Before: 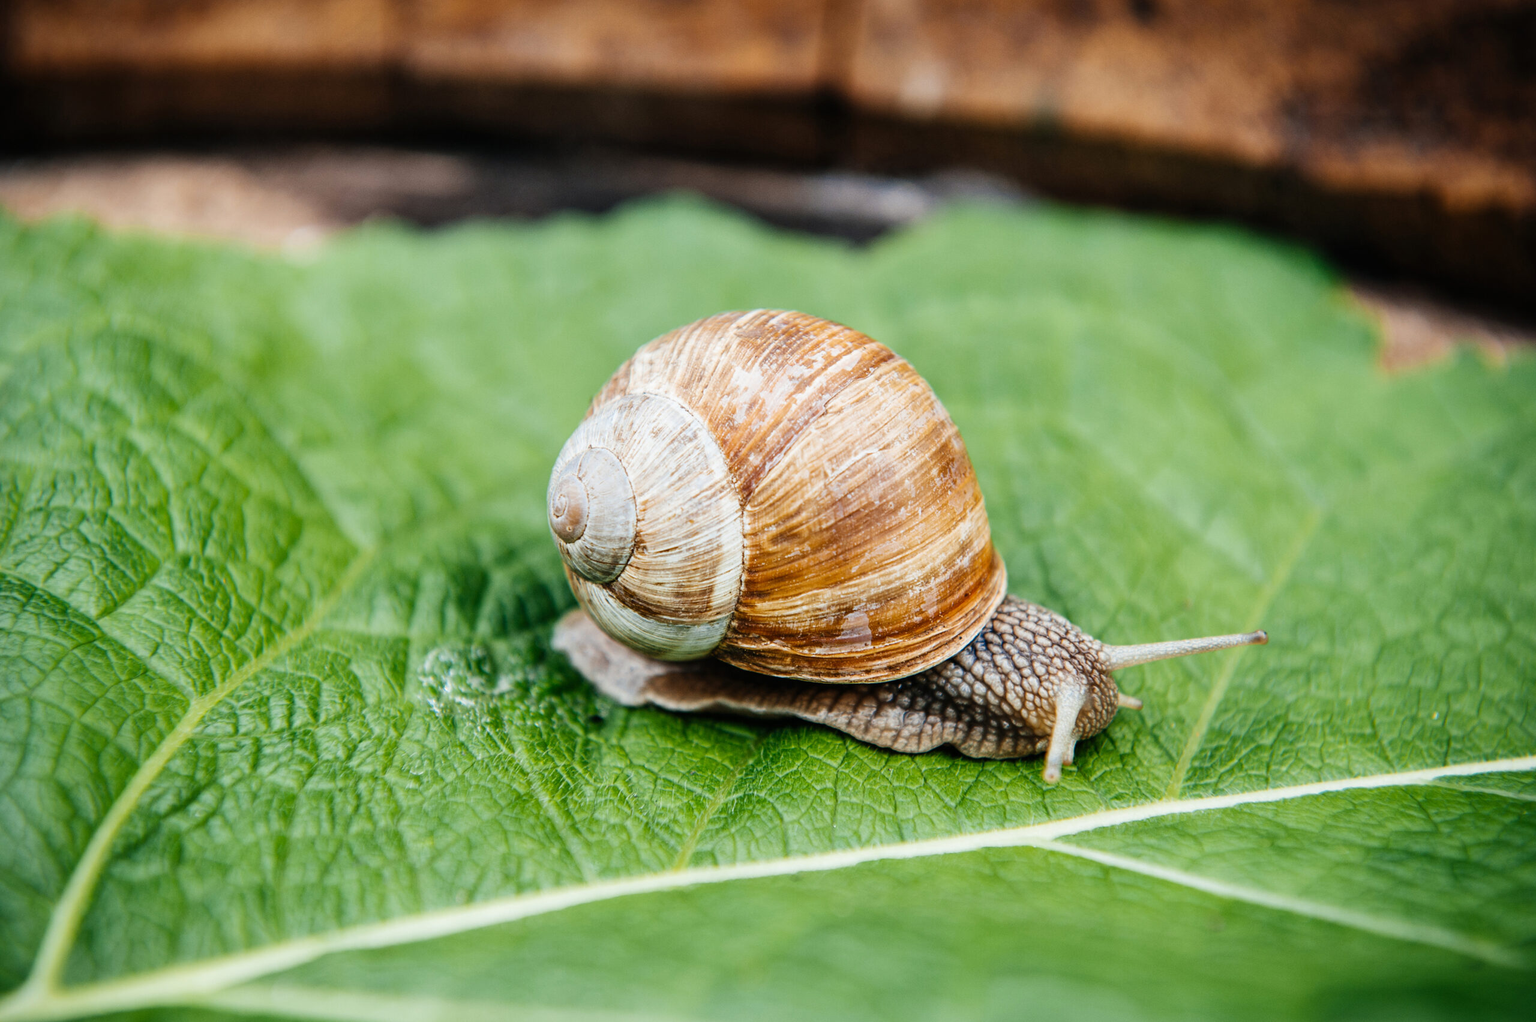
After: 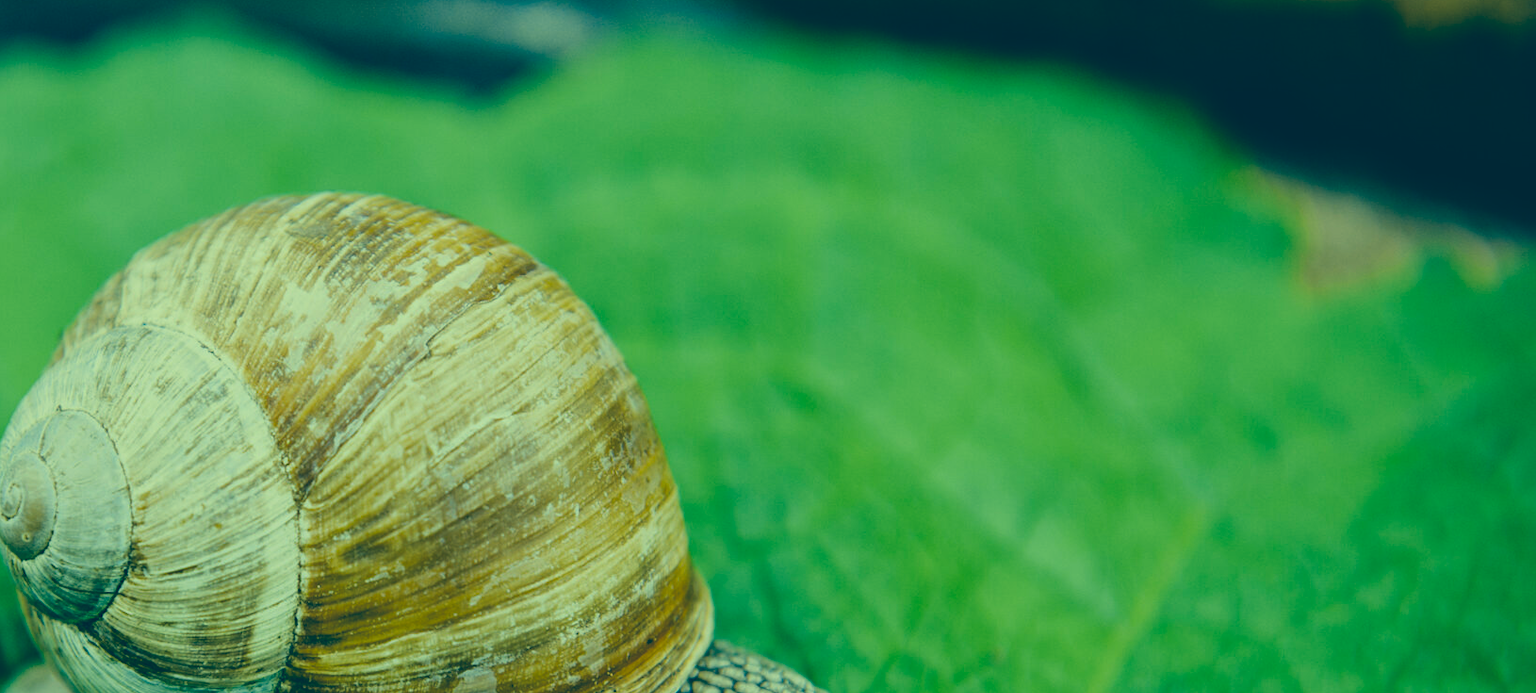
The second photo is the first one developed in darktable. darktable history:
crop: left 36.005%, top 18.293%, right 0.31%, bottom 38.444%
bloom: size 9%, threshold 100%, strength 7%
rgb levels: preserve colors max RGB
exposure: black level correction -0.015, exposure -0.5 EV, compensate highlight preservation false
white balance: red 0.976, blue 1.04
color correction: highlights a* -15.58, highlights b* 40, shadows a* -40, shadows b* -26.18
